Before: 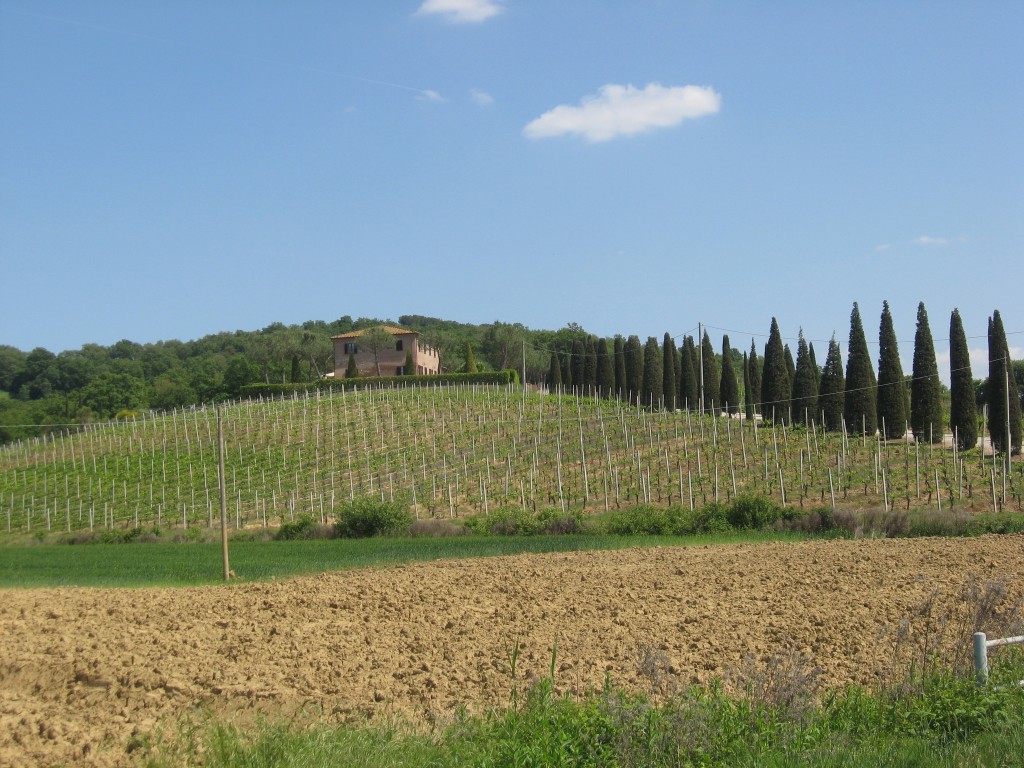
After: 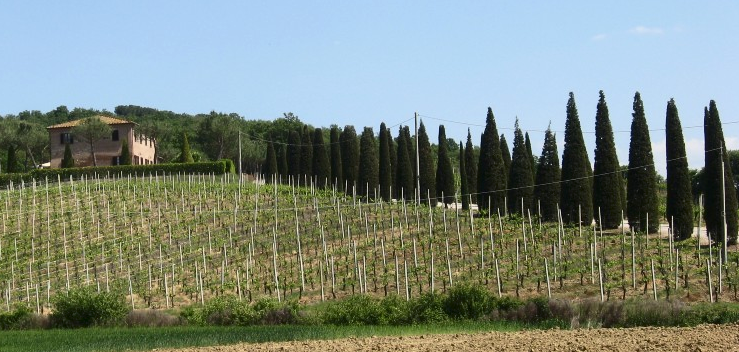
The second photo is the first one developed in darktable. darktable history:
contrast brightness saturation: contrast 0.278
crop and rotate: left 27.748%, top 27.354%, bottom 26.703%
